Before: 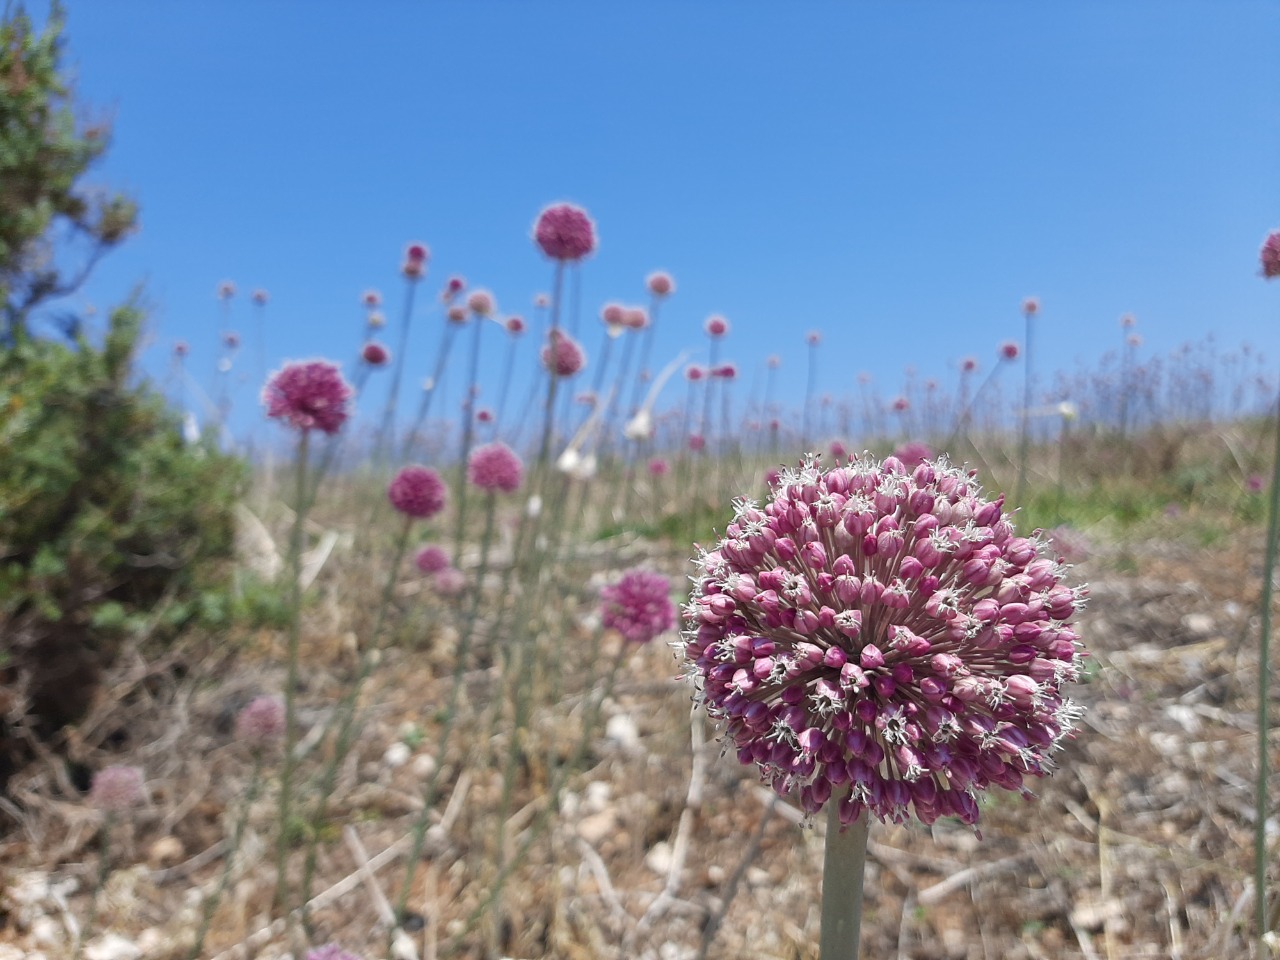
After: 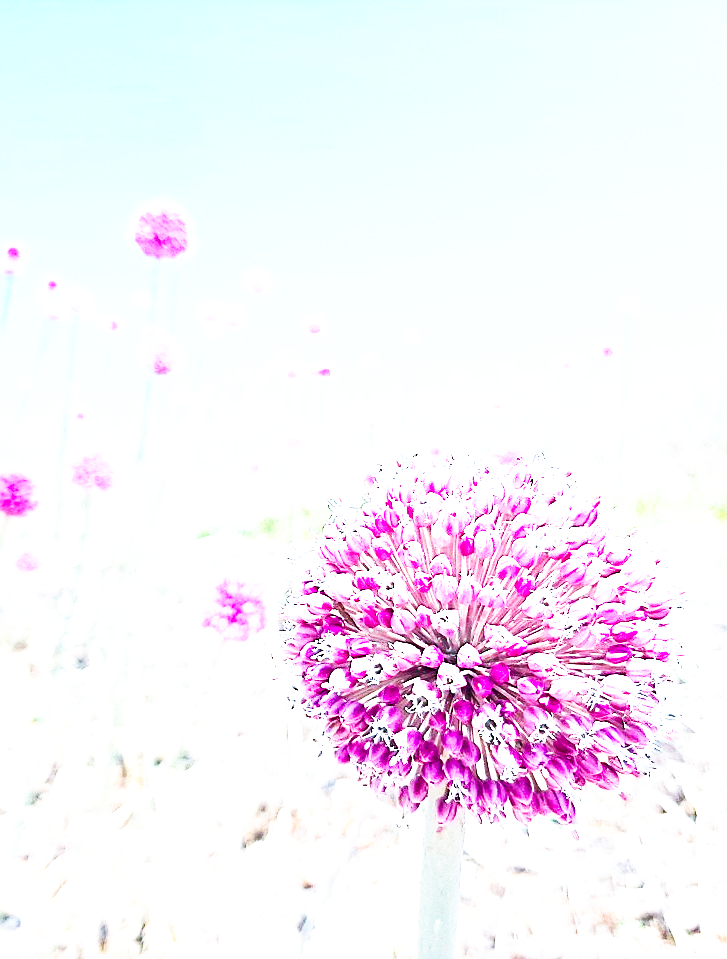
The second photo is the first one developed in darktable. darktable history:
exposure: black level correction 0.001, exposure 1.821 EV, compensate highlight preservation false
color correction: highlights a* -0.153, highlights b* 0.128
base curve: curves: ch0 [(0, 0) (0.007, 0.004) (0.027, 0.03) (0.046, 0.07) (0.207, 0.54) (0.442, 0.872) (0.673, 0.972) (1, 1)], preserve colors none
crop: left 31.522%, top 0.022%, right 11.637%
color balance rgb: perceptual saturation grading › global saturation 39.436%, perceptual brilliance grading › highlights 19.59%, perceptual brilliance grading › mid-tones 19.49%, perceptual brilliance grading › shadows -20.589%
sharpen: on, module defaults
color calibration: x 0.38, y 0.391, temperature 4081.33 K
